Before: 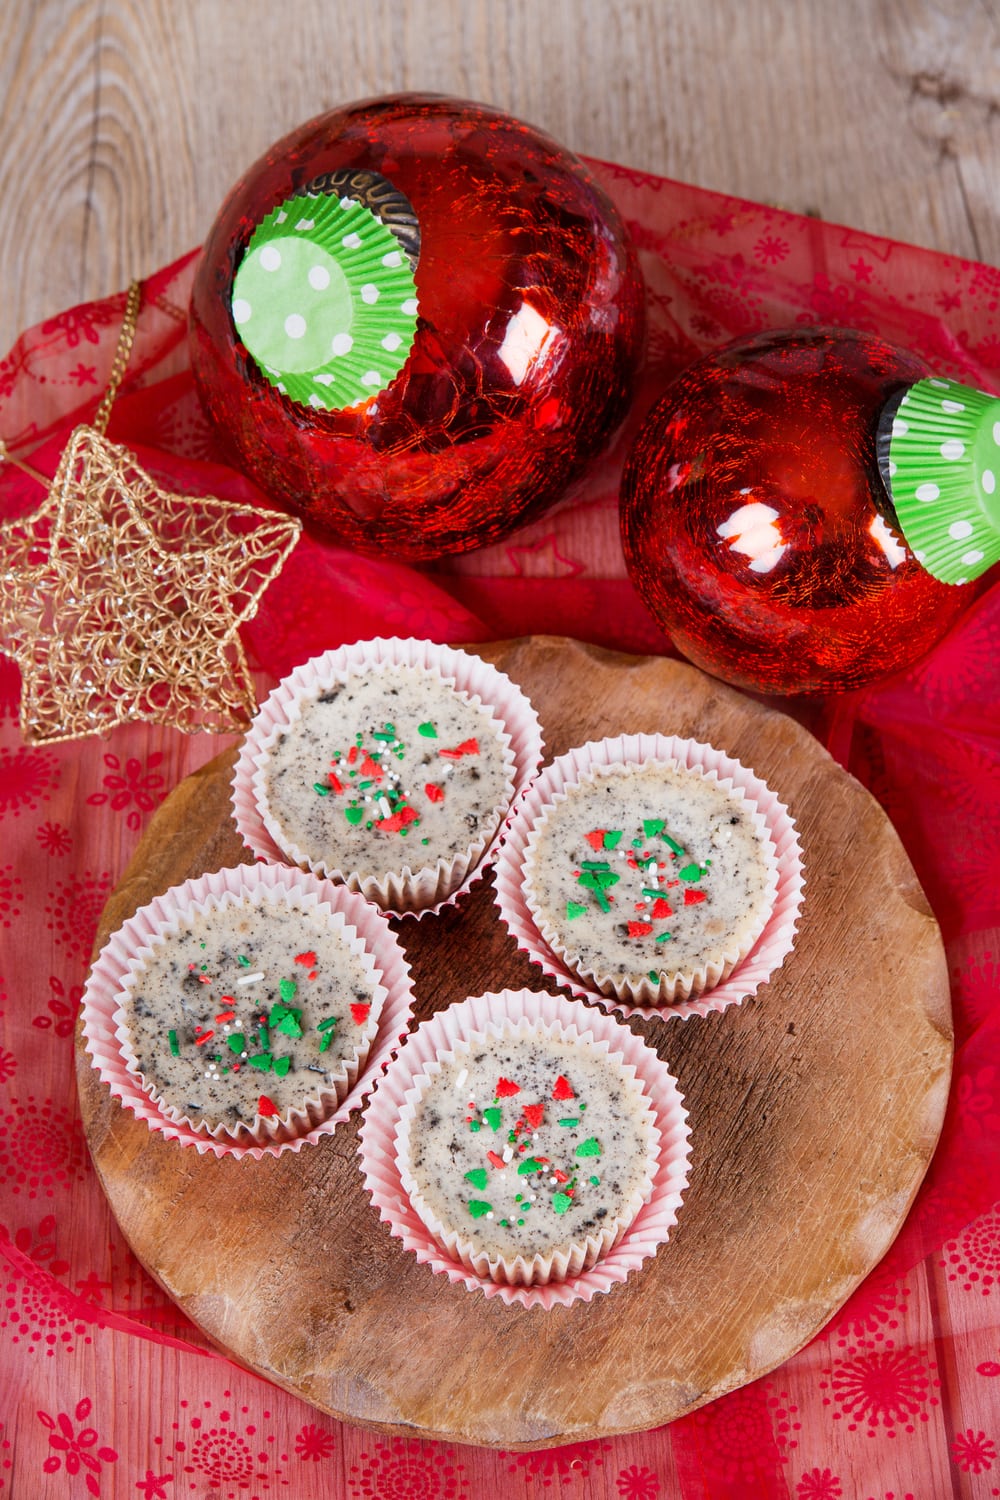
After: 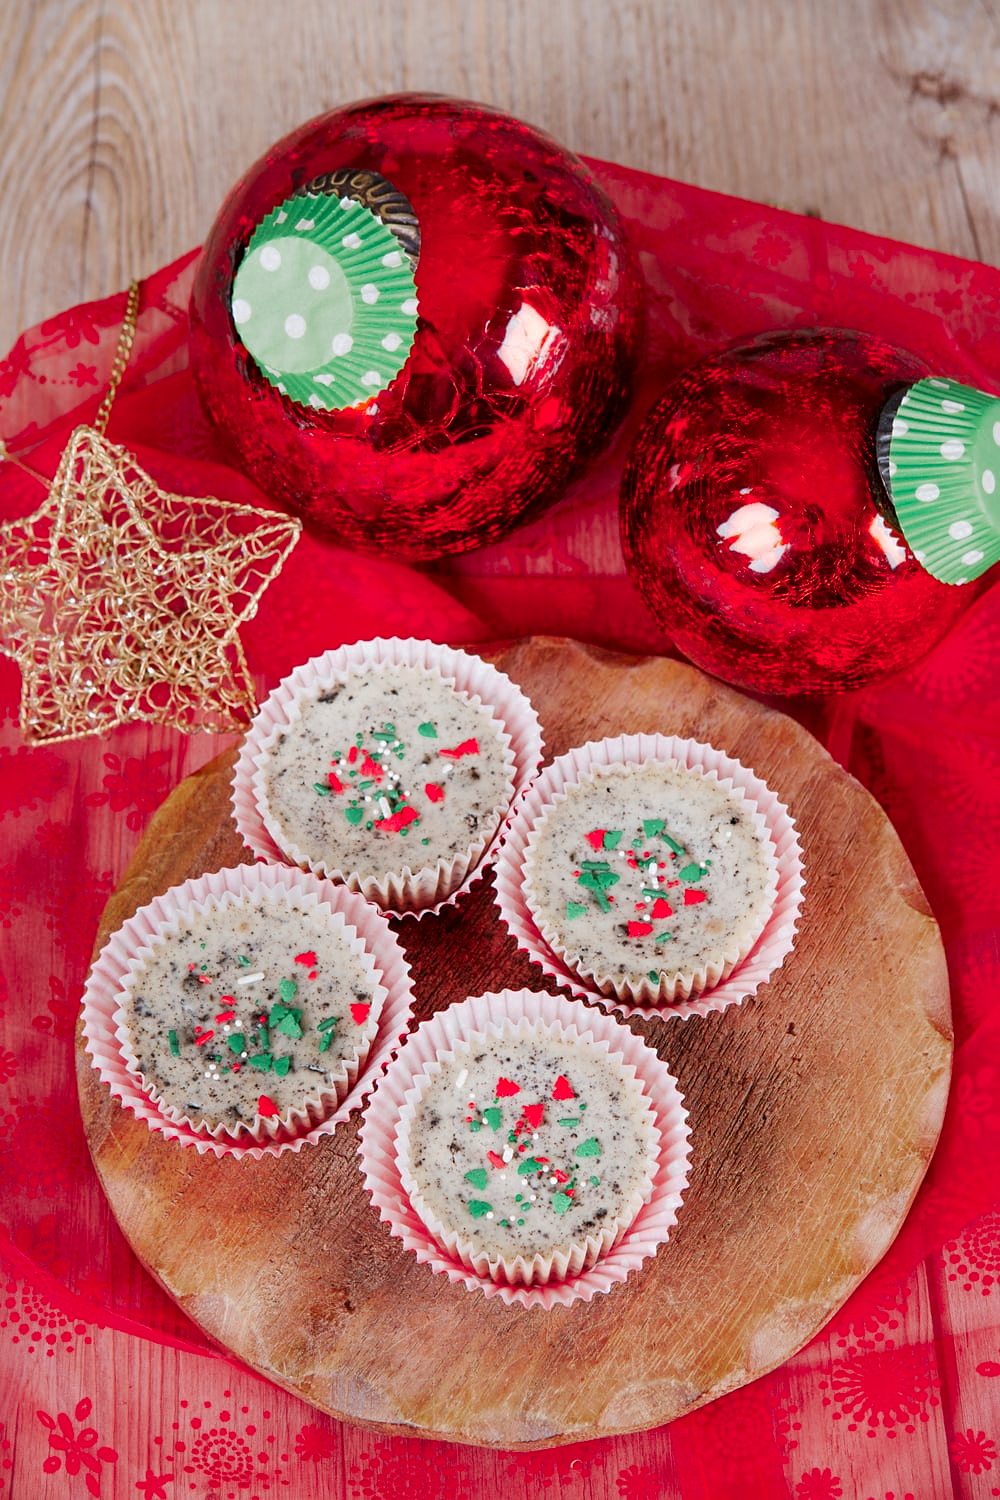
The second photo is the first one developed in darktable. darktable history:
color zones: curves: ch0 [(0, 0.466) (0.128, 0.466) (0.25, 0.5) (0.375, 0.456) (0.5, 0.5) (0.625, 0.5) (0.737, 0.652) (0.875, 0.5)]; ch1 [(0, 0.603) (0.125, 0.618) (0.261, 0.348) (0.372, 0.353) (0.497, 0.363) (0.611, 0.45) (0.731, 0.427) (0.875, 0.518) (0.998, 0.652)]; ch2 [(0, 0.559) (0.125, 0.451) (0.253, 0.564) (0.37, 0.578) (0.5, 0.466) (0.625, 0.471) (0.731, 0.471) (0.88, 0.485)]
sharpen: amount 0.216
tone equalizer: on, module defaults
base curve: curves: ch0 [(0, 0) (0.235, 0.266) (0.503, 0.496) (0.786, 0.72) (1, 1)], preserve colors none
